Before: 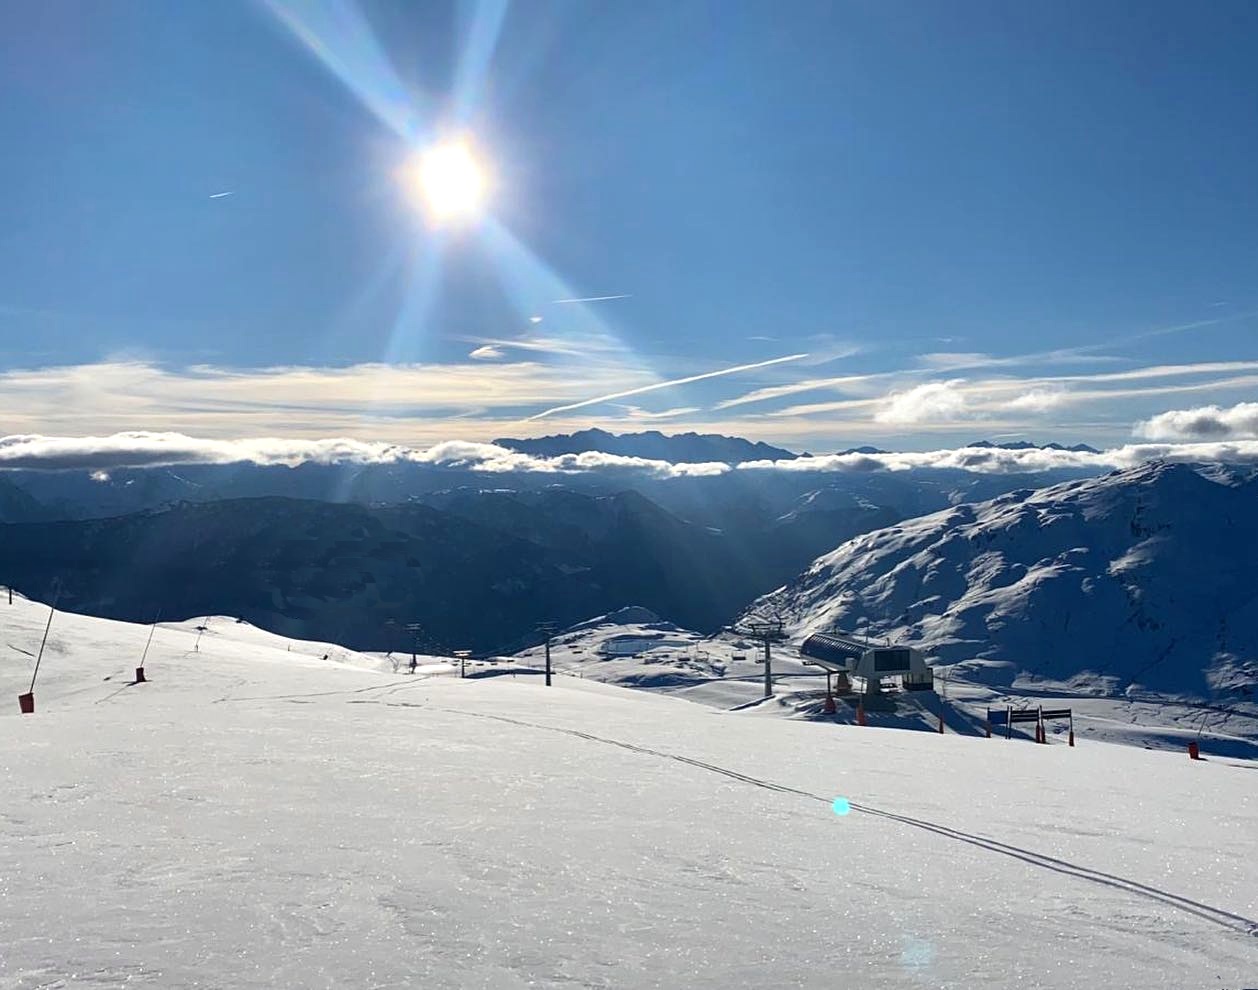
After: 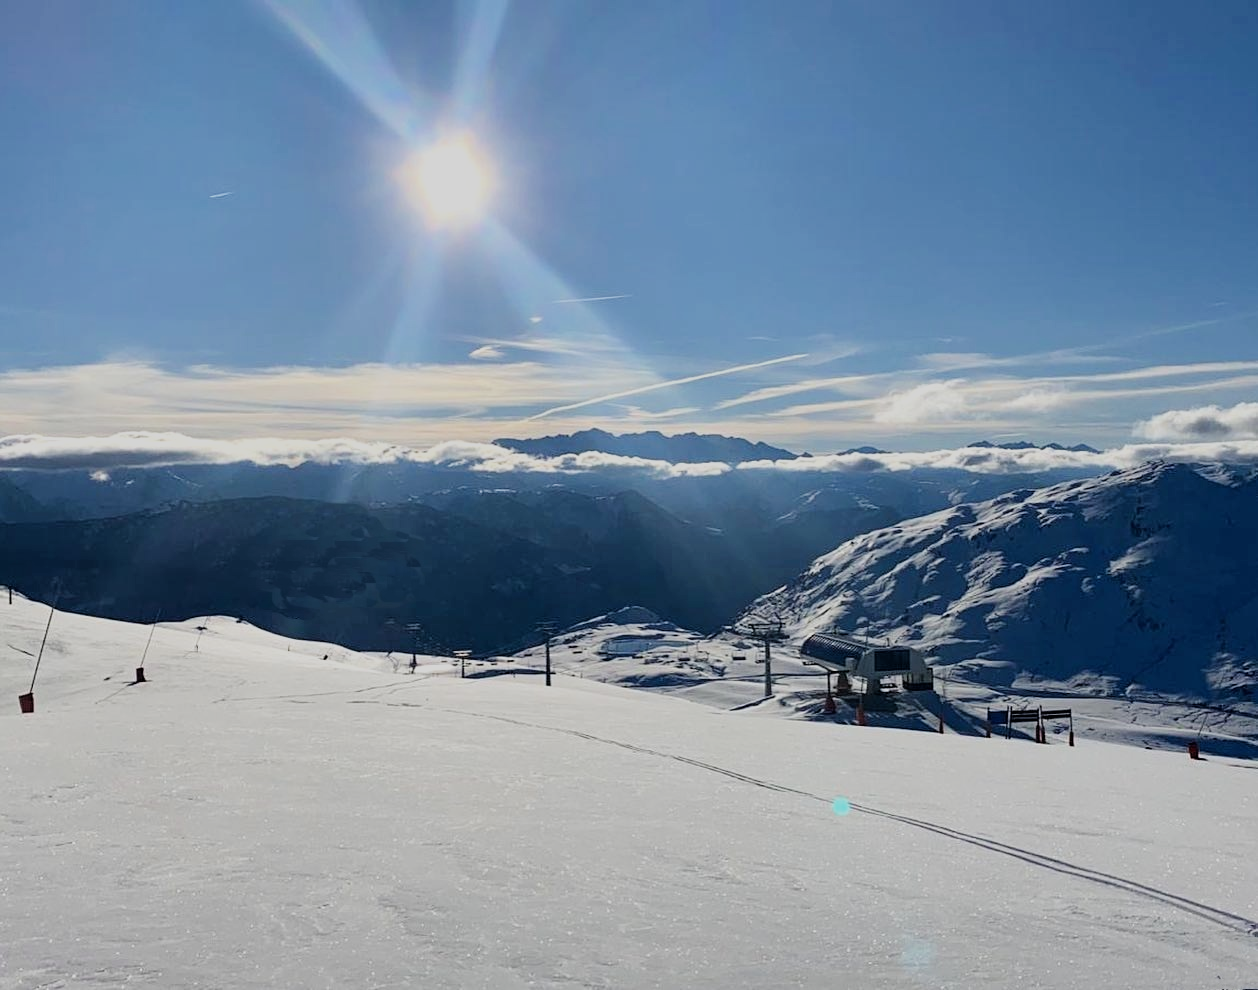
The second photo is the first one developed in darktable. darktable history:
filmic rgb: black relative exposure -7.65 EV, white relative exposure 4.56 EV, threshold 5.94 EV, hardness 3.61, enable highlight reconstruction true
